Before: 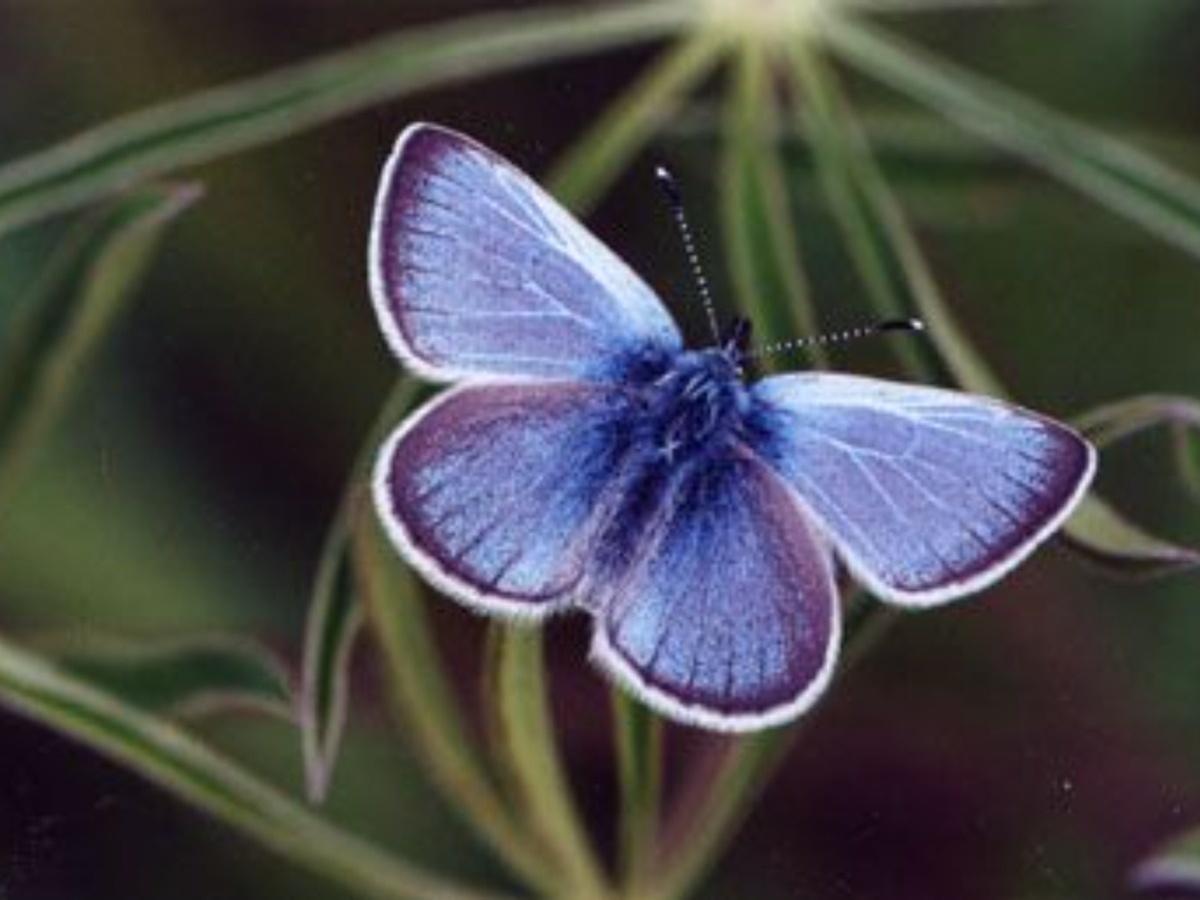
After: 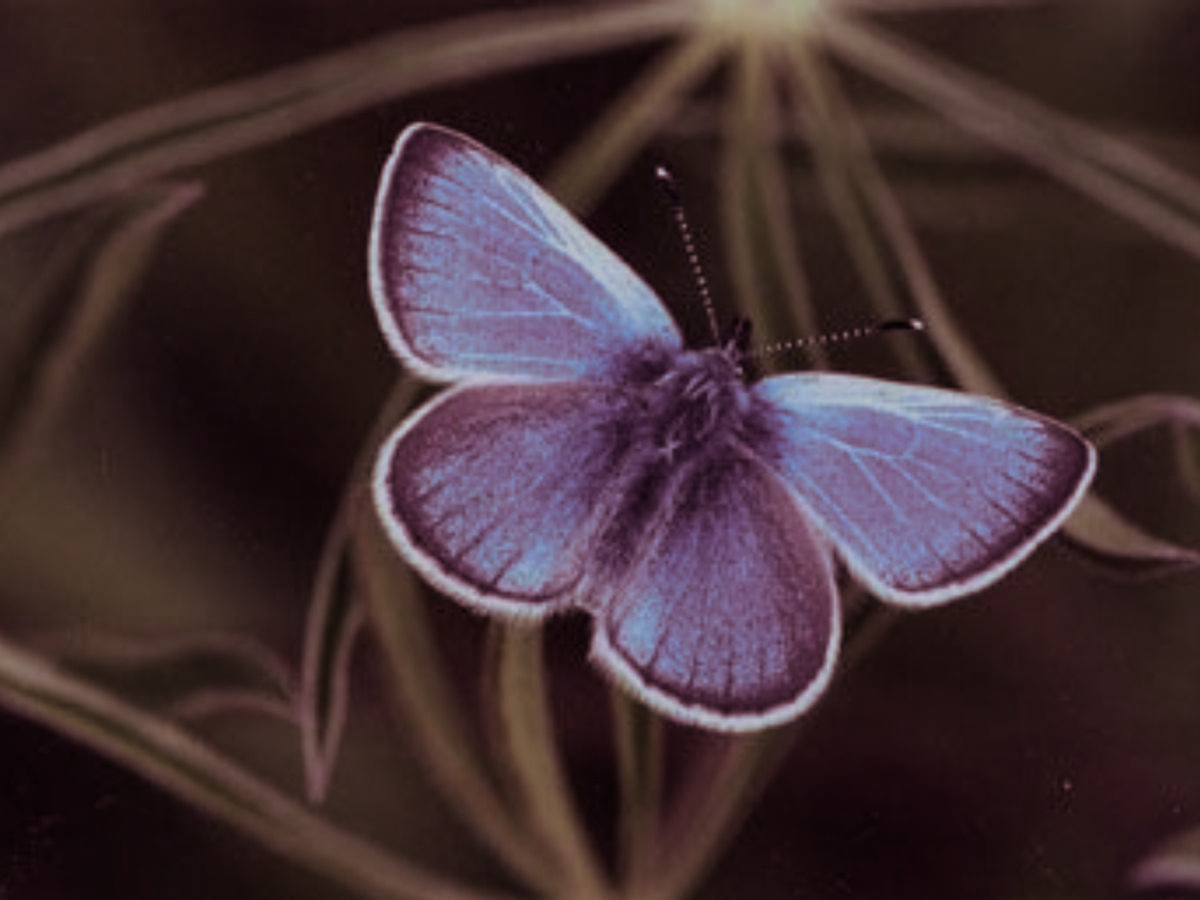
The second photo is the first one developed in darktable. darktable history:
exposure: black level correction 0, exposure -0.766 EV, compensate highlight preservation false
split-toning: shadows › saturation 0.41, highlights › saturation 0, compress 33.55%
sharpen: radius 2.883, amount 0.868, threshold 47.523
